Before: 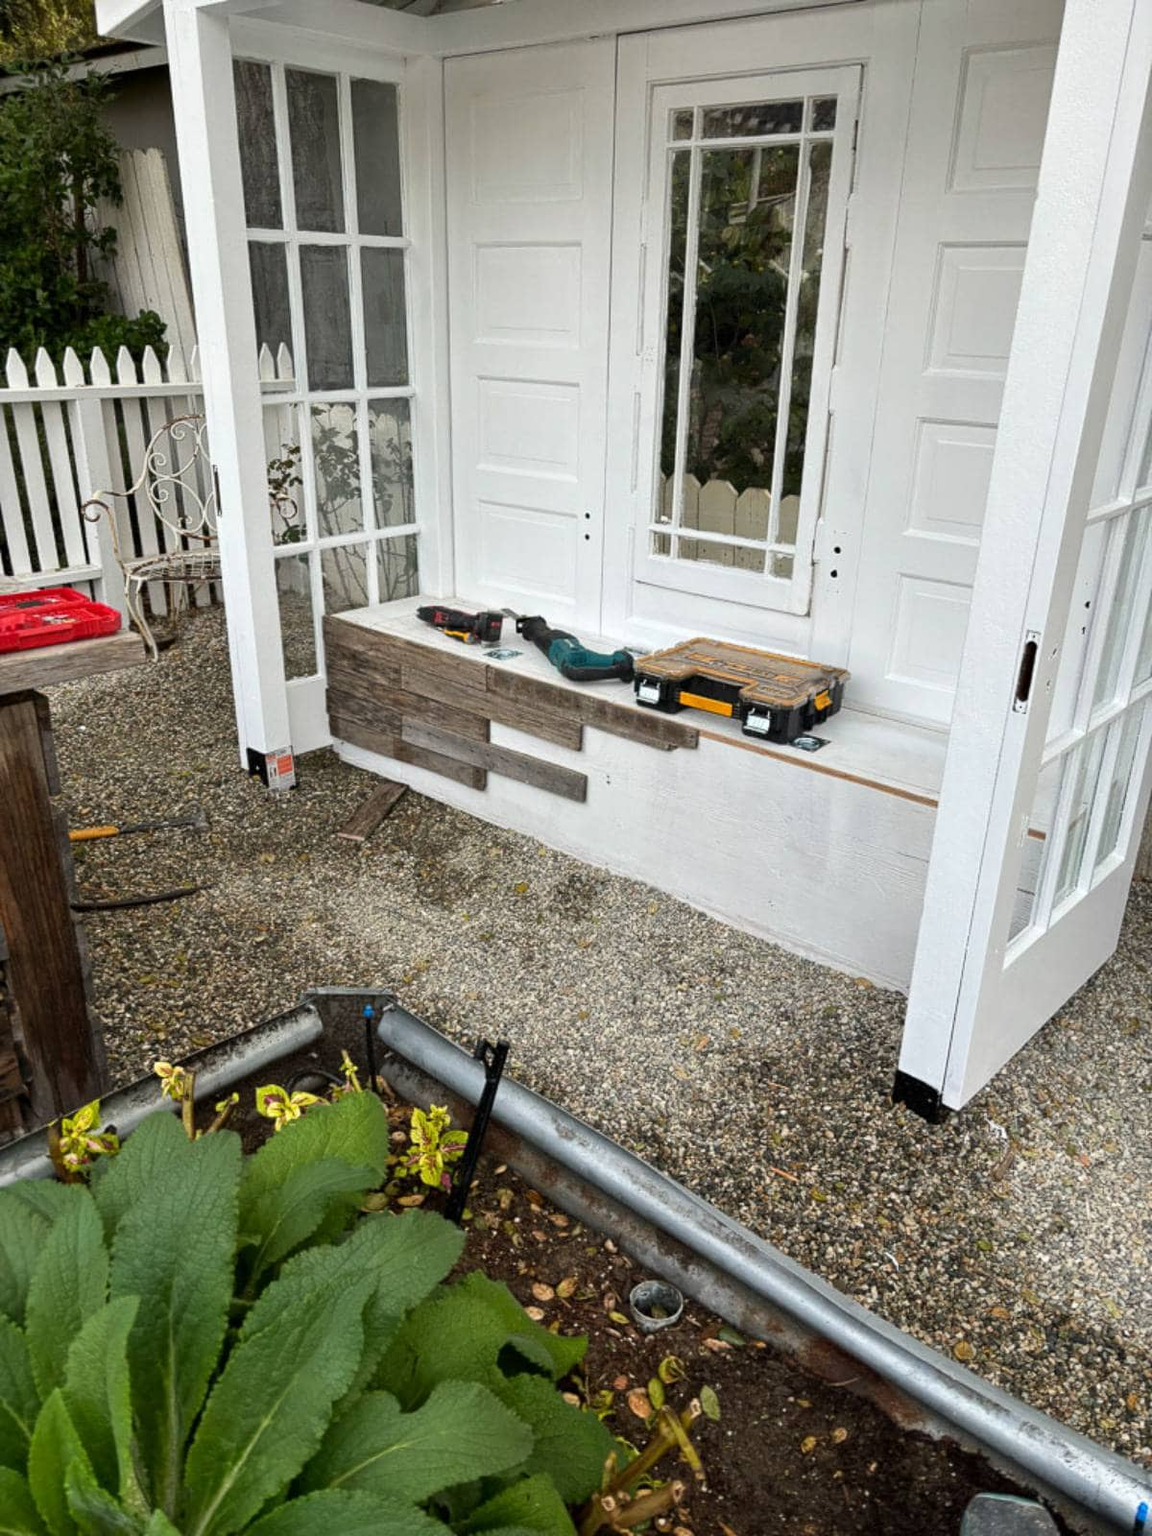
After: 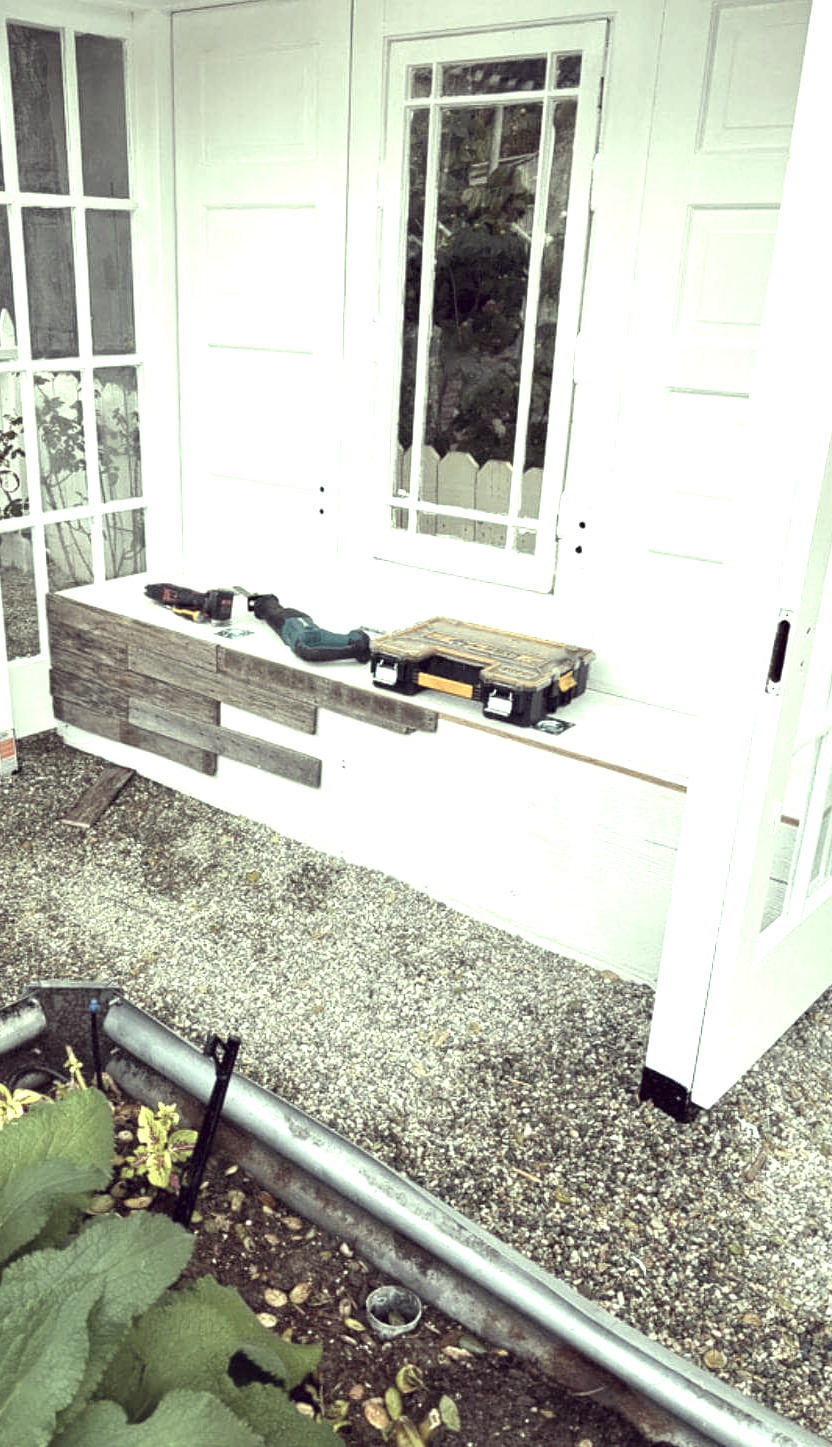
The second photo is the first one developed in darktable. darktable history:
exposure: black level correction 0, exposure 1 EV, compensate highlight preservation false
crop and rotate: left 24.18%, top 3.096%, right 6.475%, bottom 6.442%
color correction: highlights a* -20.54, highlights b* 20.71, shadows a* 19.39, shadows b* -20.09, saturation 0.459
